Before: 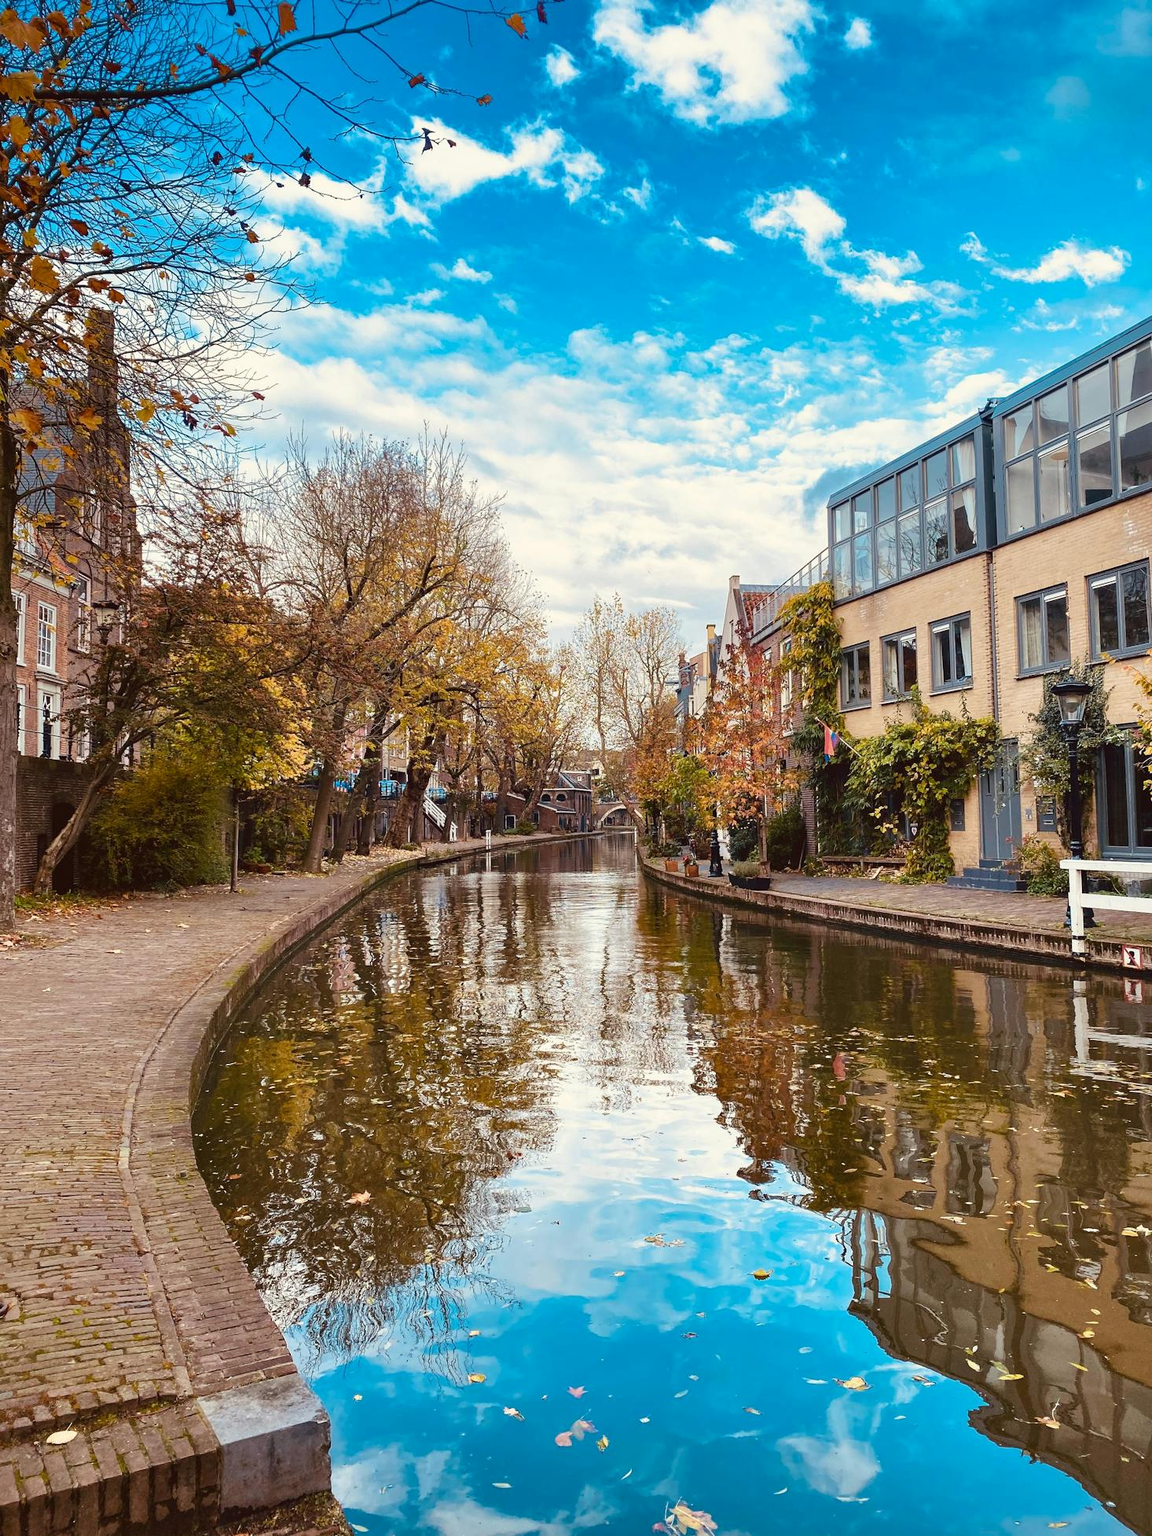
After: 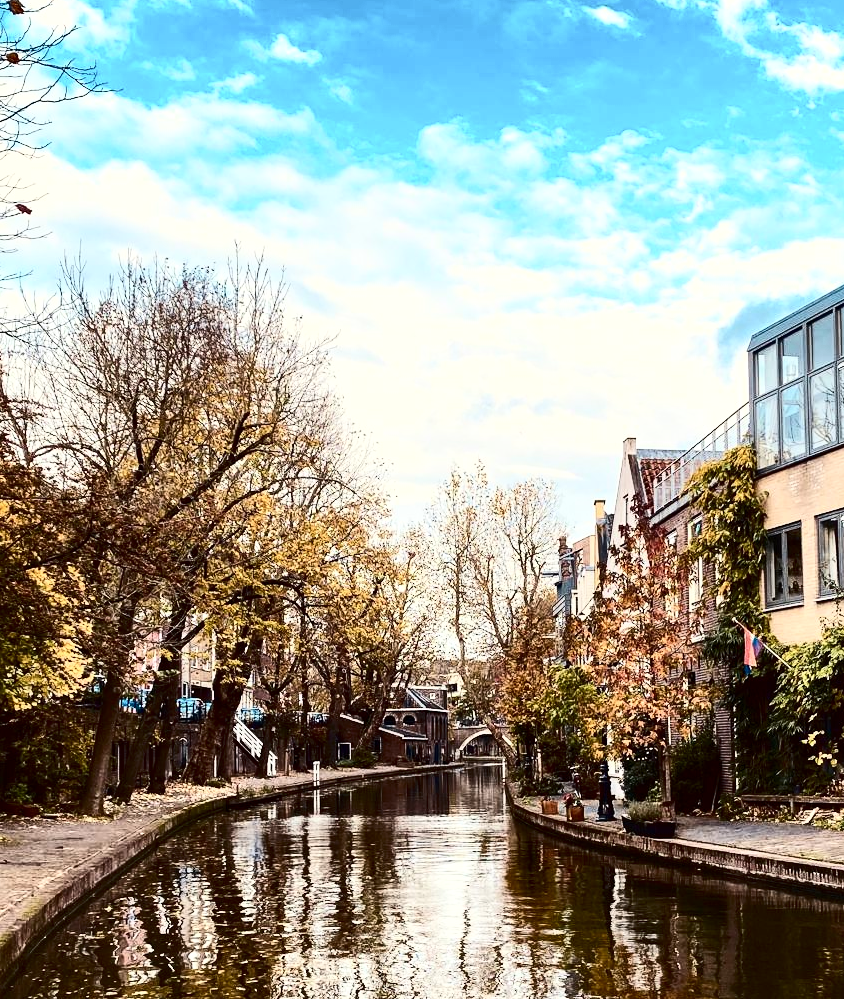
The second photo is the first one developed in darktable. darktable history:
contrast brightness saturation: contrast 0.481, saturation -0.086
local contrast: highlights 102%, shadows 97%, detail 120%, midtone range 0.2
crop: left 20.81%, top 15.138%, right 21.588%, bottom 33.722%
